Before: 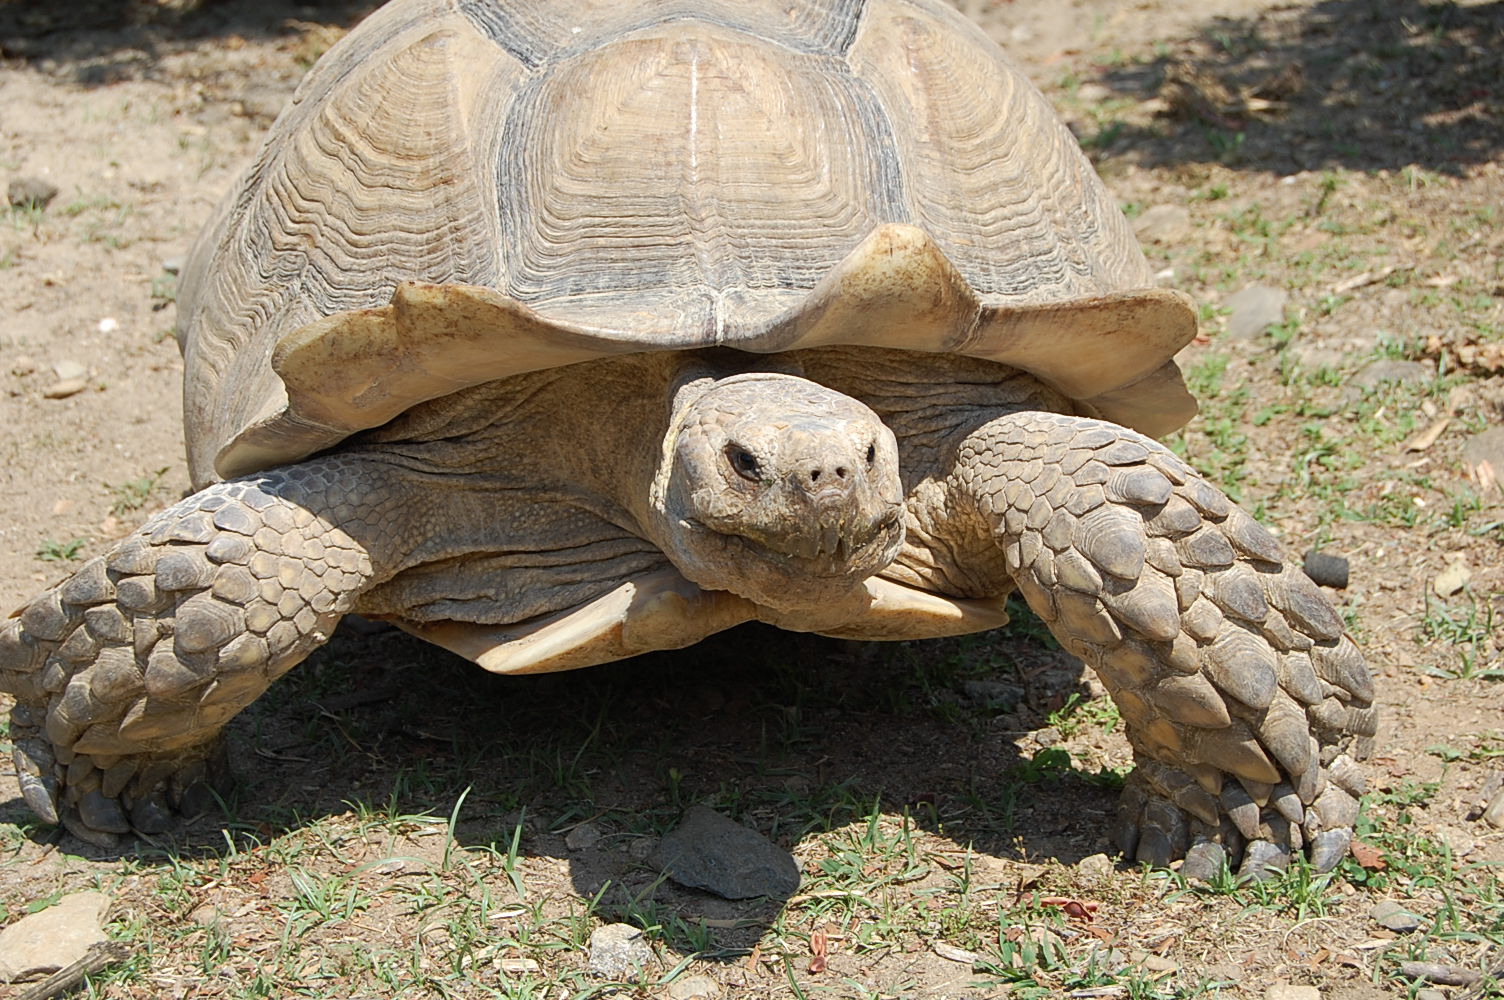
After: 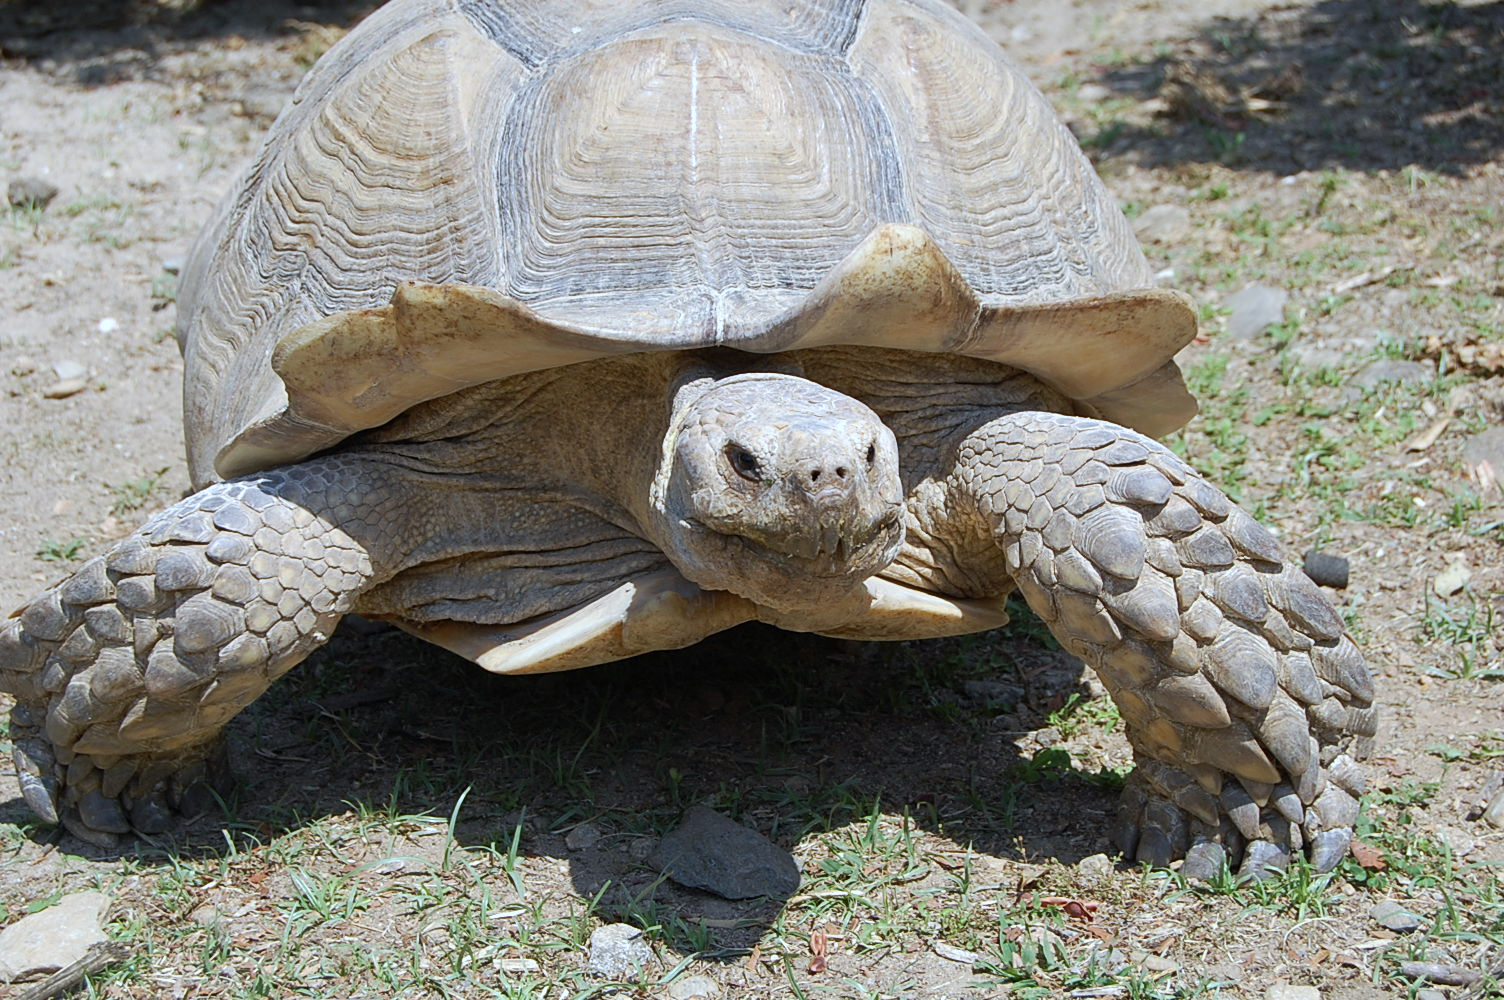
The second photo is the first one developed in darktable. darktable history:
white balance: red 0.926, green 1.003, blue 1.133
